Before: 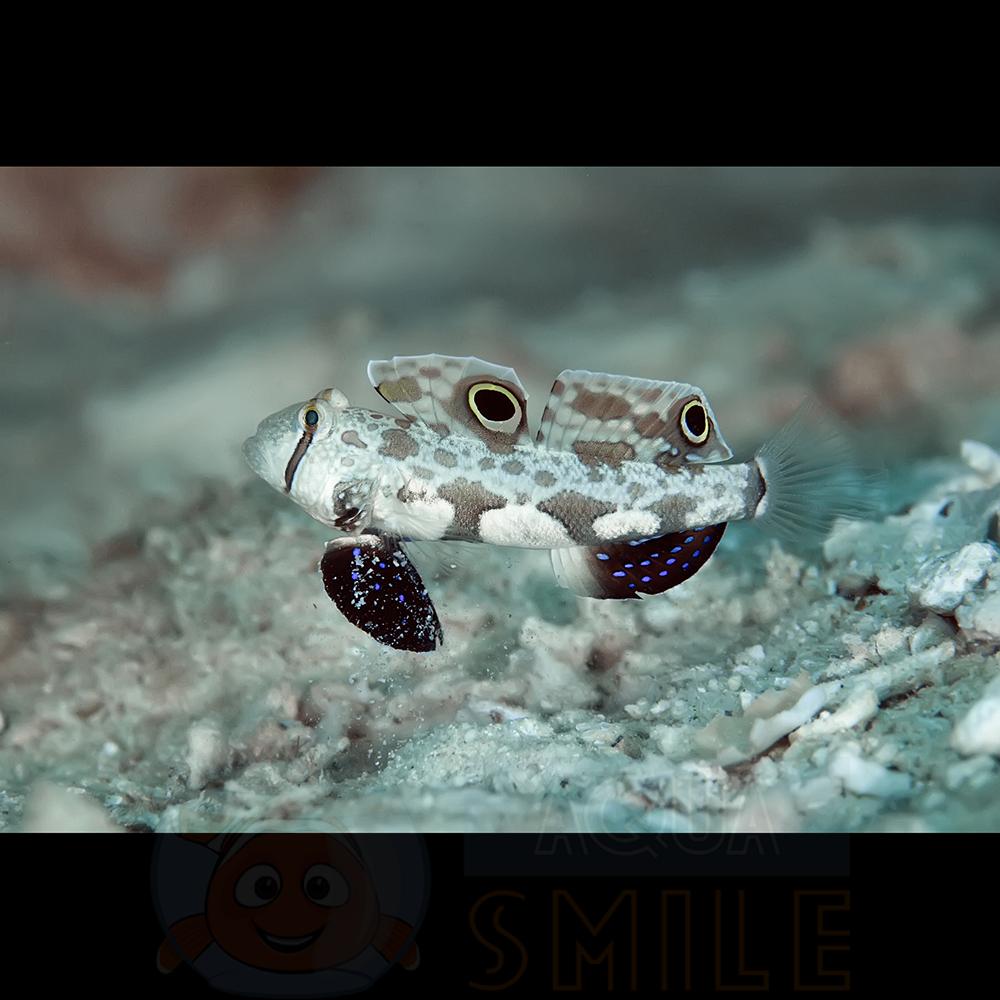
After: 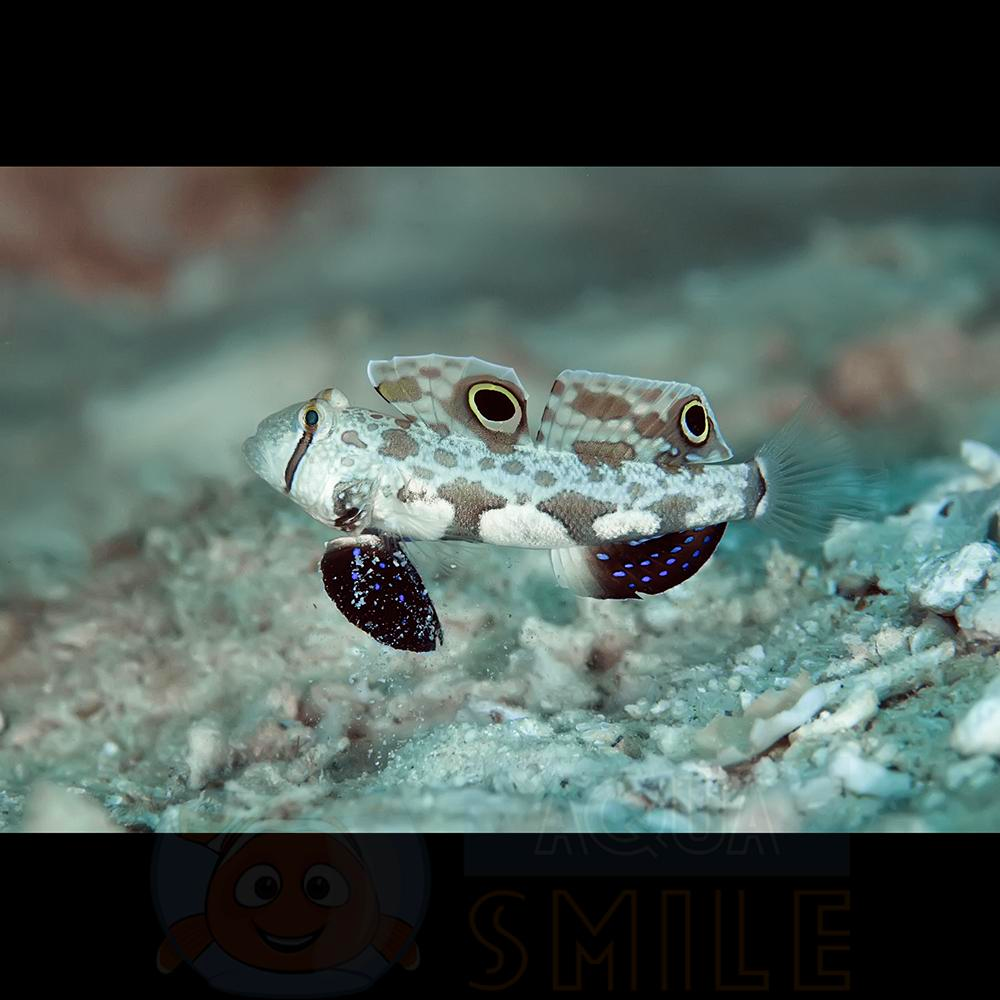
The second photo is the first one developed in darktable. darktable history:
rotate and perspective: automatic cropping off
velvia: on, module defaults
